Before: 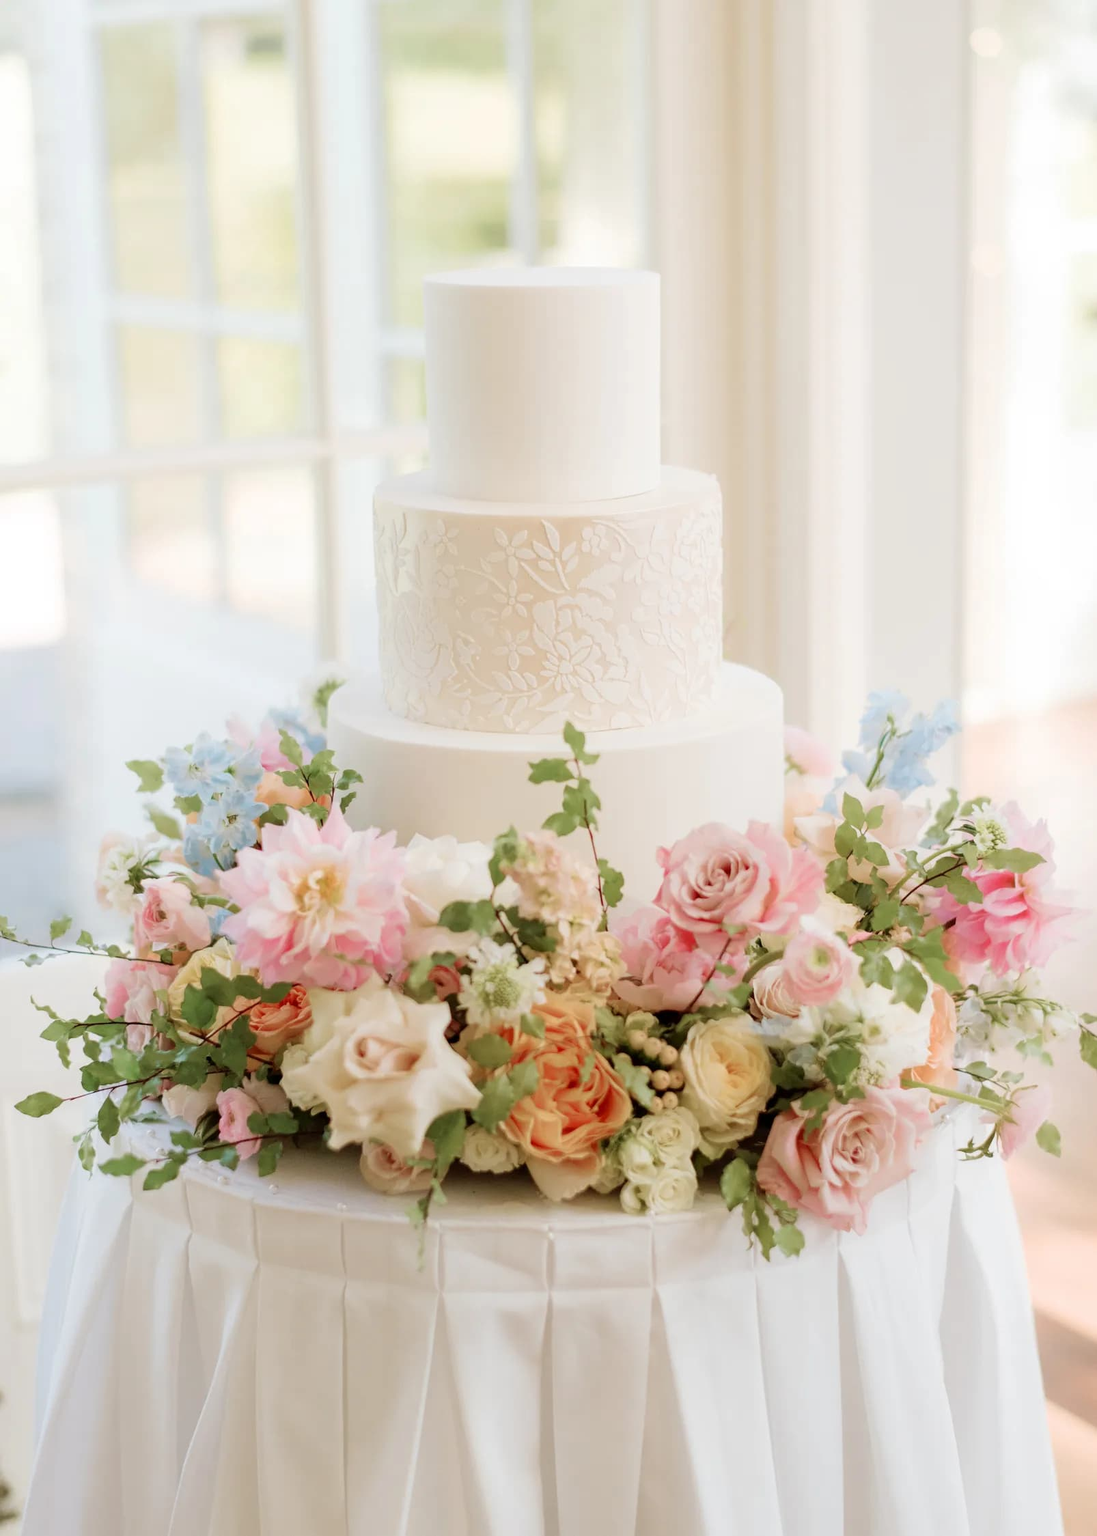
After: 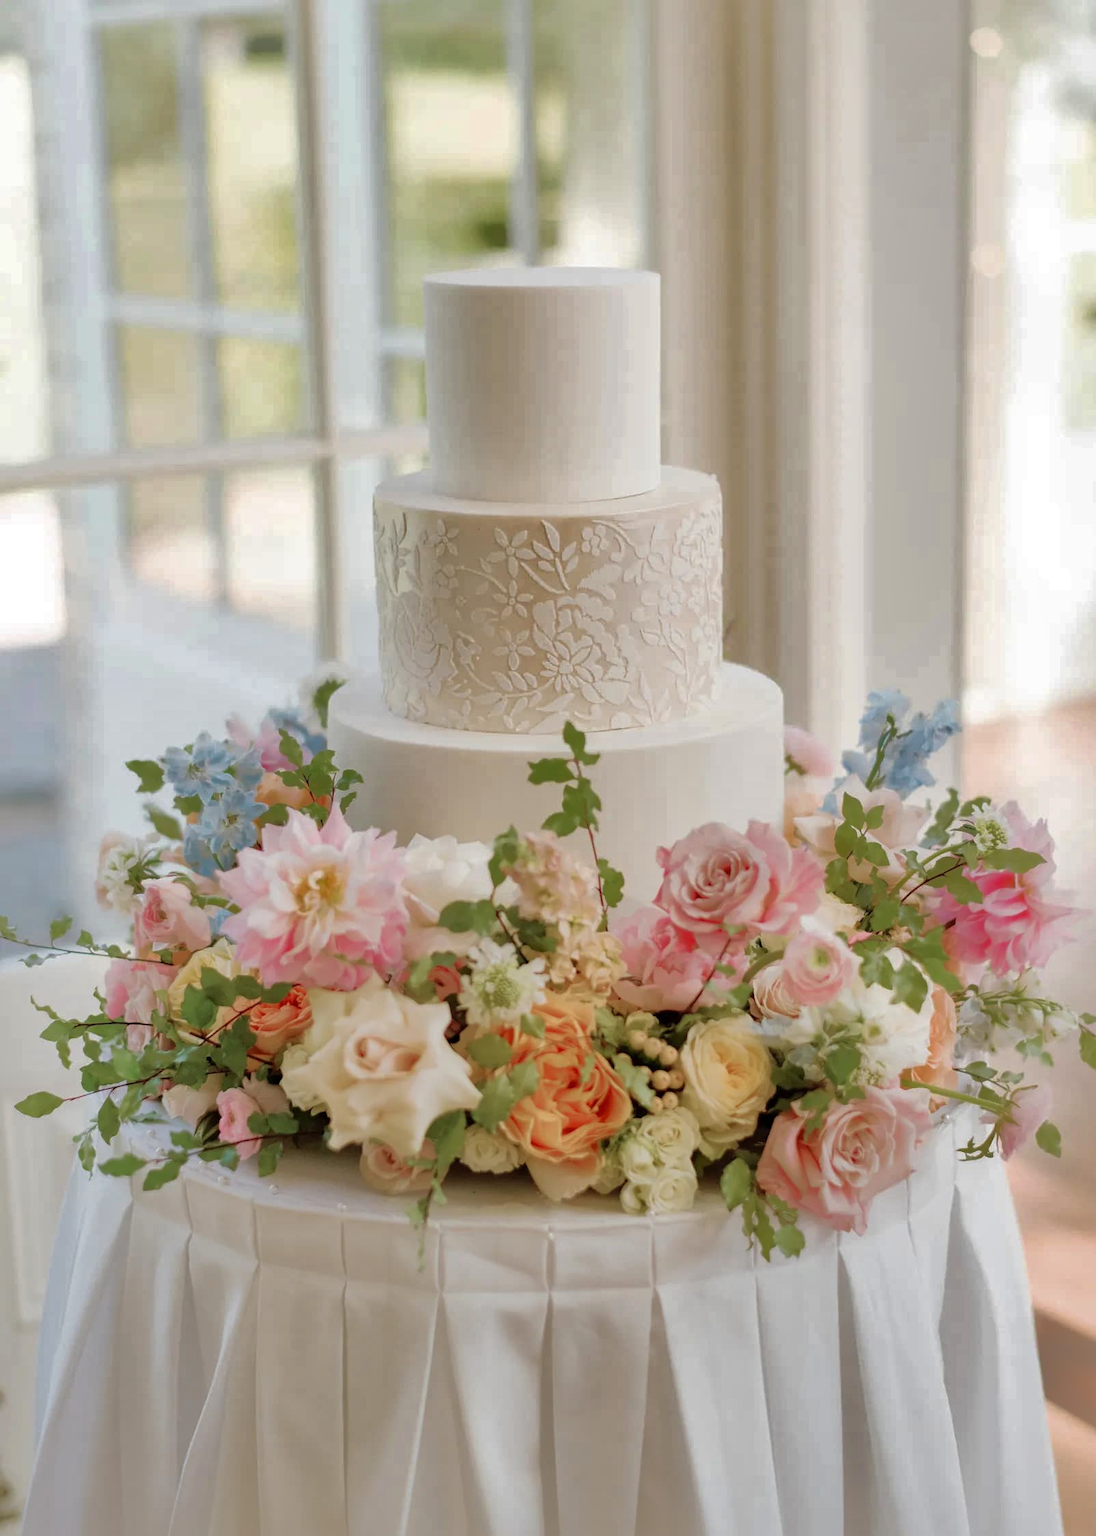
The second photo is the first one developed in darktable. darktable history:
exposure: compensate exposure bias true, compensate highlight preservation false
shadows and highlights: shadows 25, highlights -70
